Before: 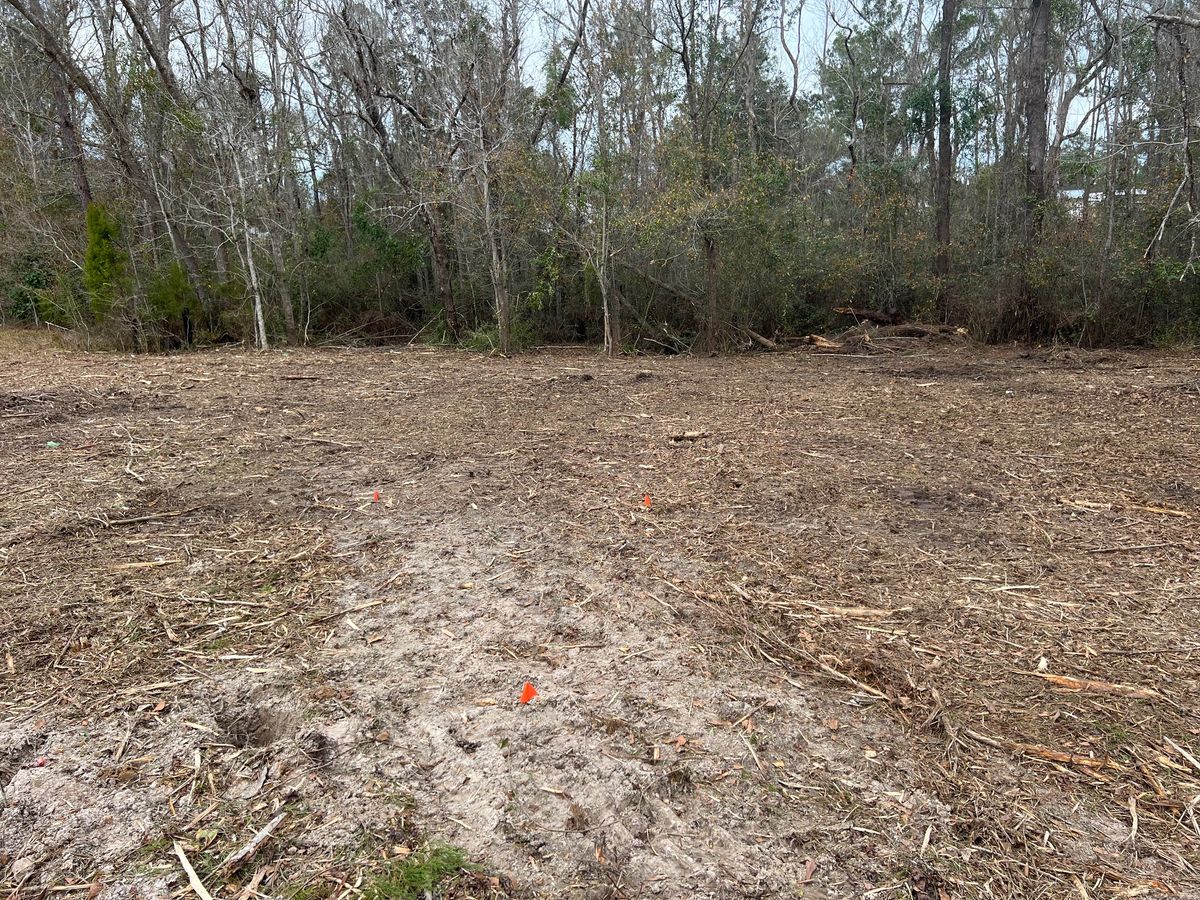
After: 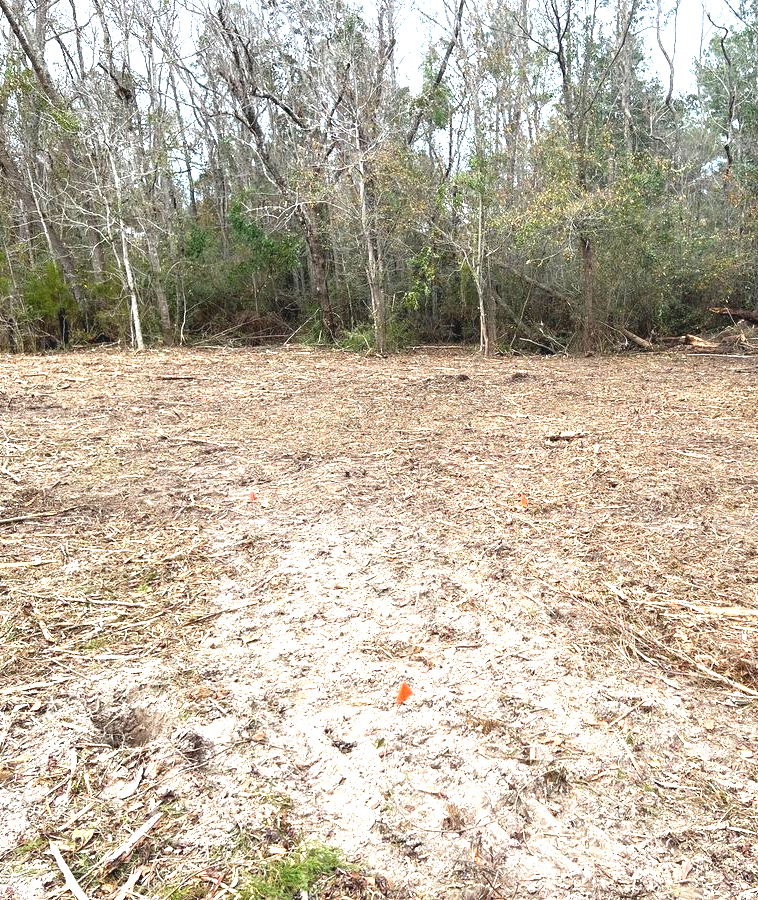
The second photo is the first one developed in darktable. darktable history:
crop: left 10.384%, right 26.409%
exposure: black level correction -0.002, exposure 1.36 EV, compensate highlight preservation false
levels: mode automatic
